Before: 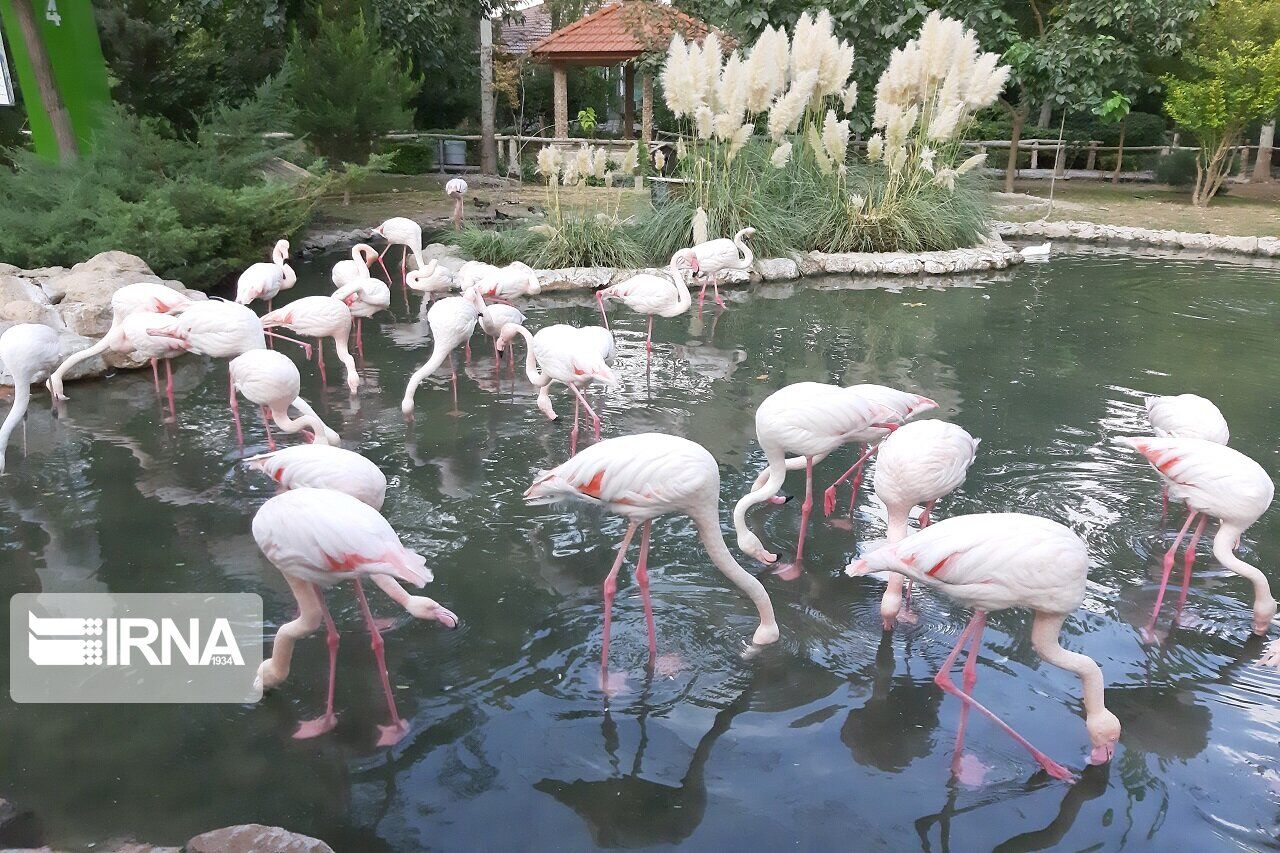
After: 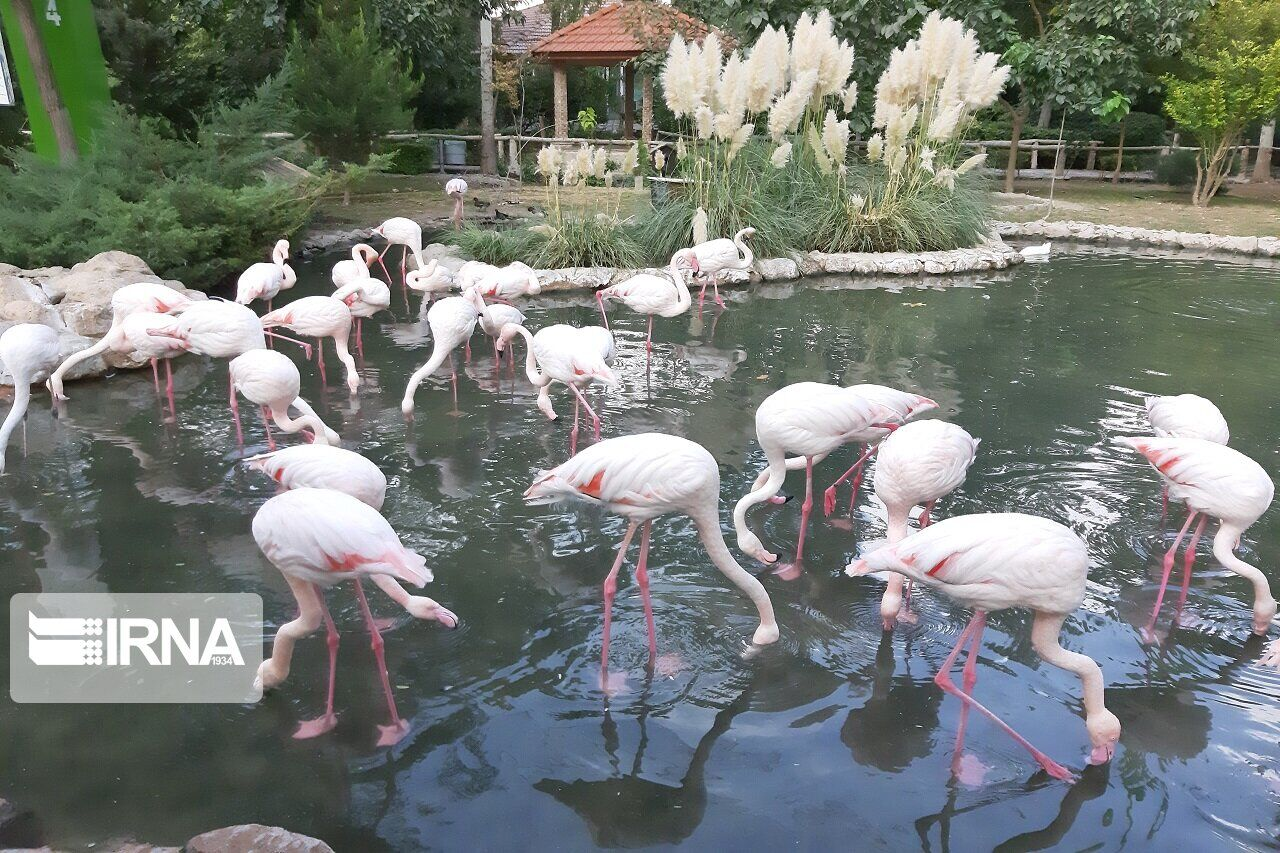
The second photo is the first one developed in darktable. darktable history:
shadows and highlights: radius 107.19, shadows 45.23, highlights -67.61, low approximation 0.01, soften with gaussian
